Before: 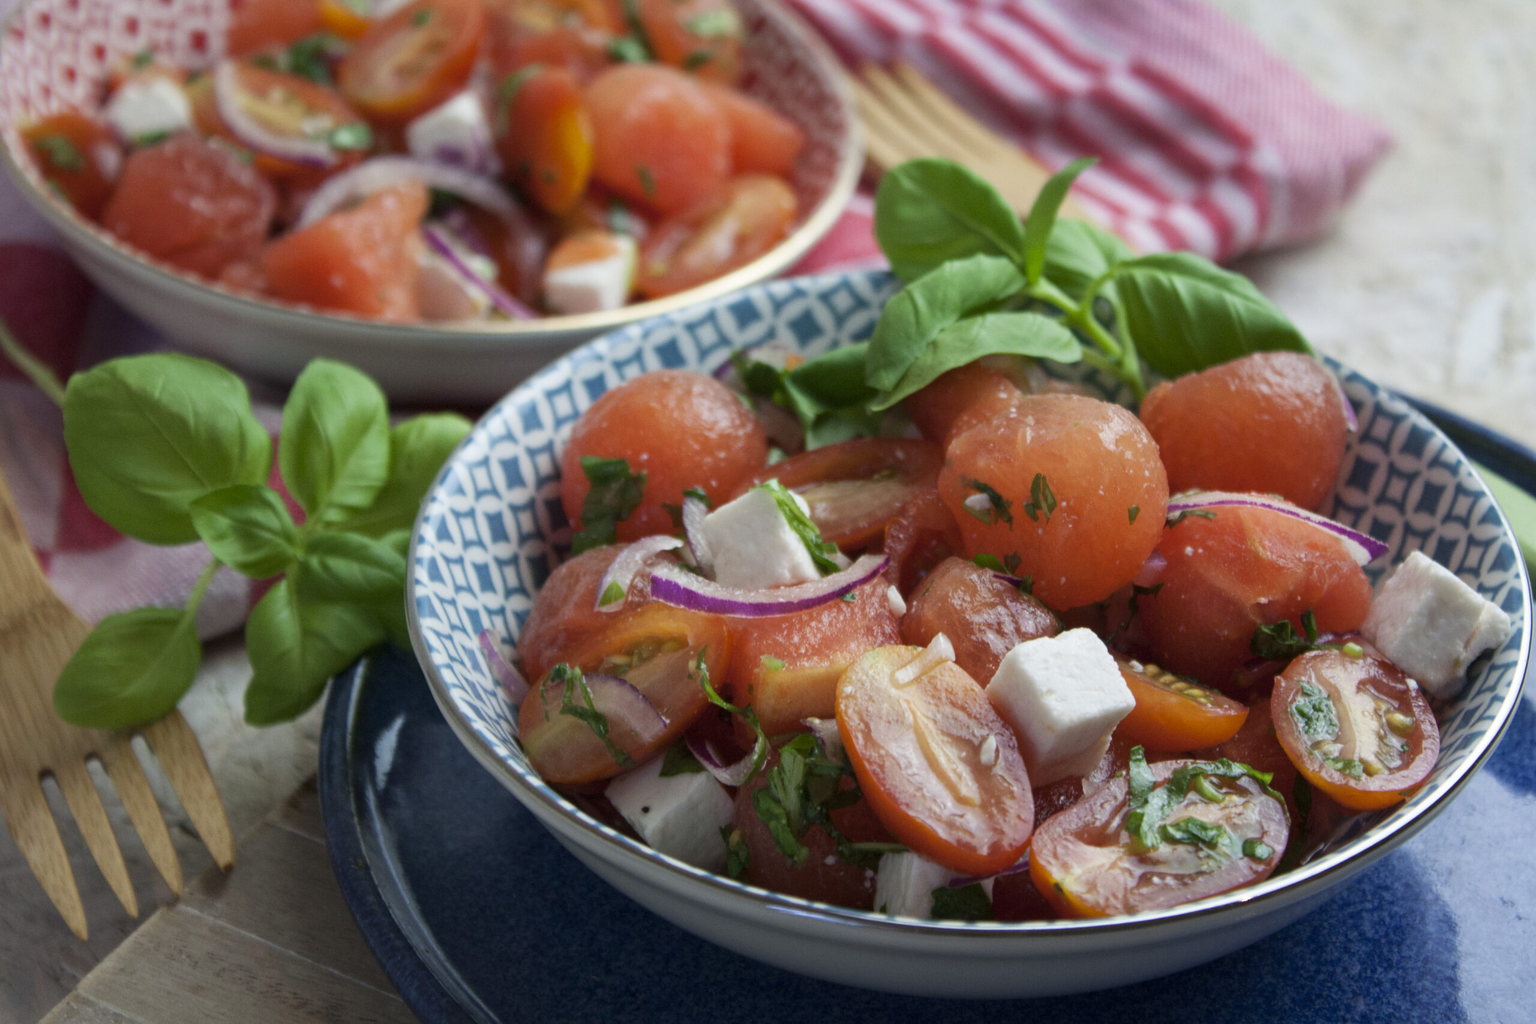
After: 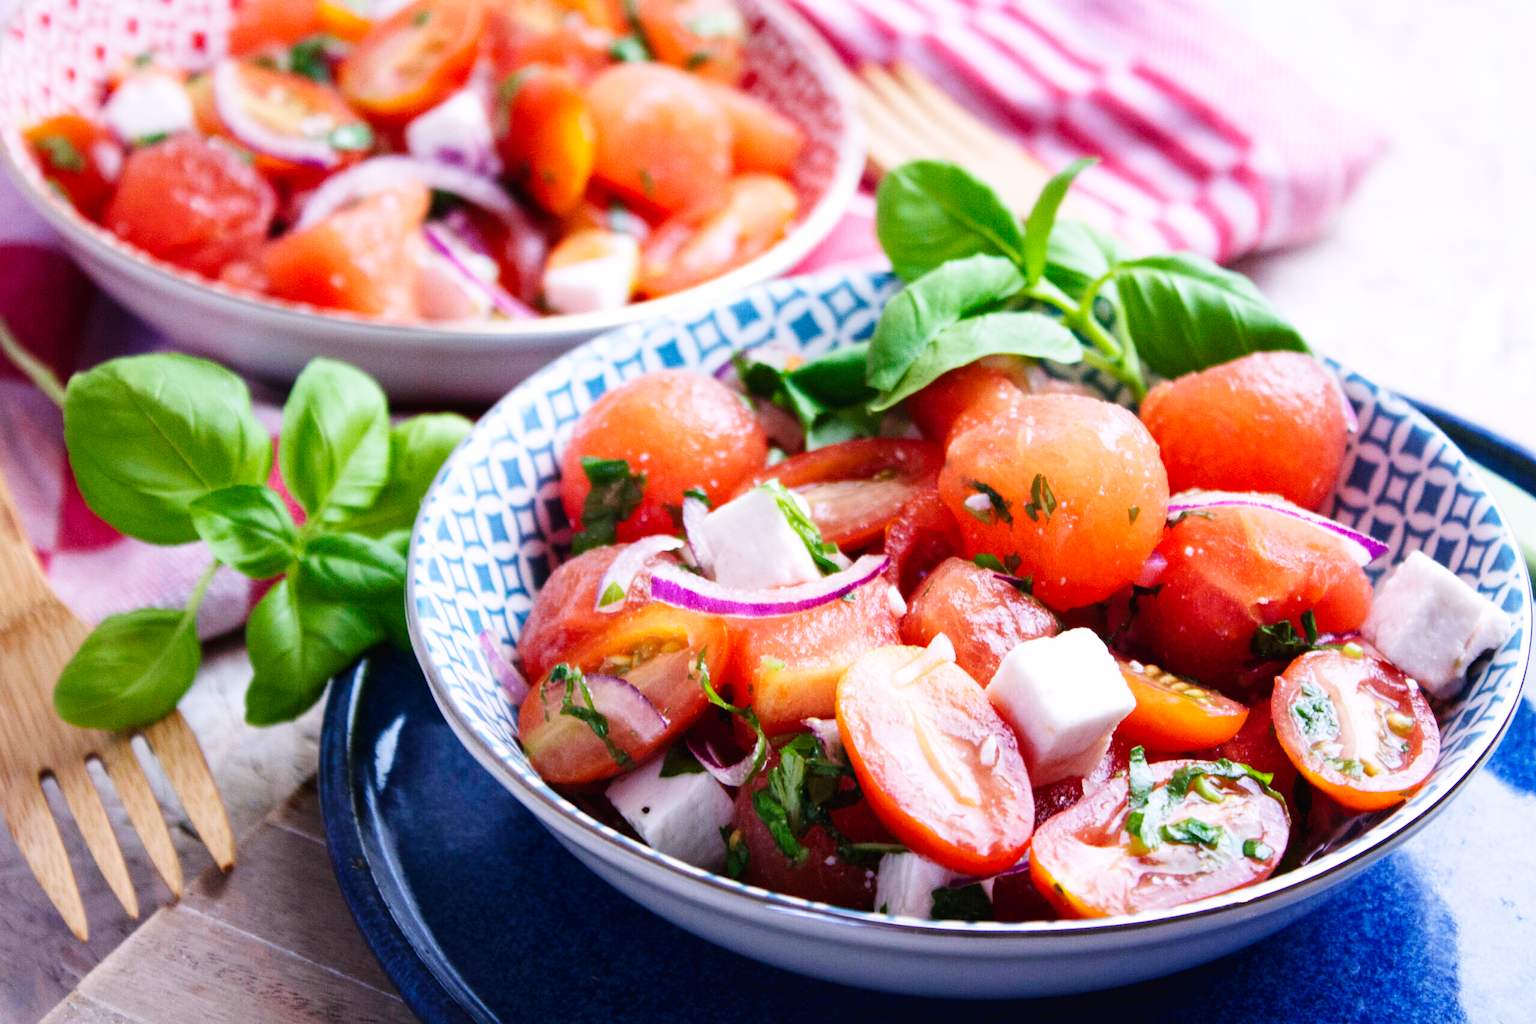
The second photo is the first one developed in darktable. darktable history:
white balance: red 1.042, blue 1.17
base curve: curves: ch0 [(0, 0.003) (0.001, 0.002) (0.006, 0.004) (0.02, 0.022) (0.048, 0.086) (0.094, 0.234) (0.162, 0.431) (0.258, 0.629) (0.385, 0.8) (0.548, 0.918) (0.751, 0.988) (1, 1)], preserve colors none
